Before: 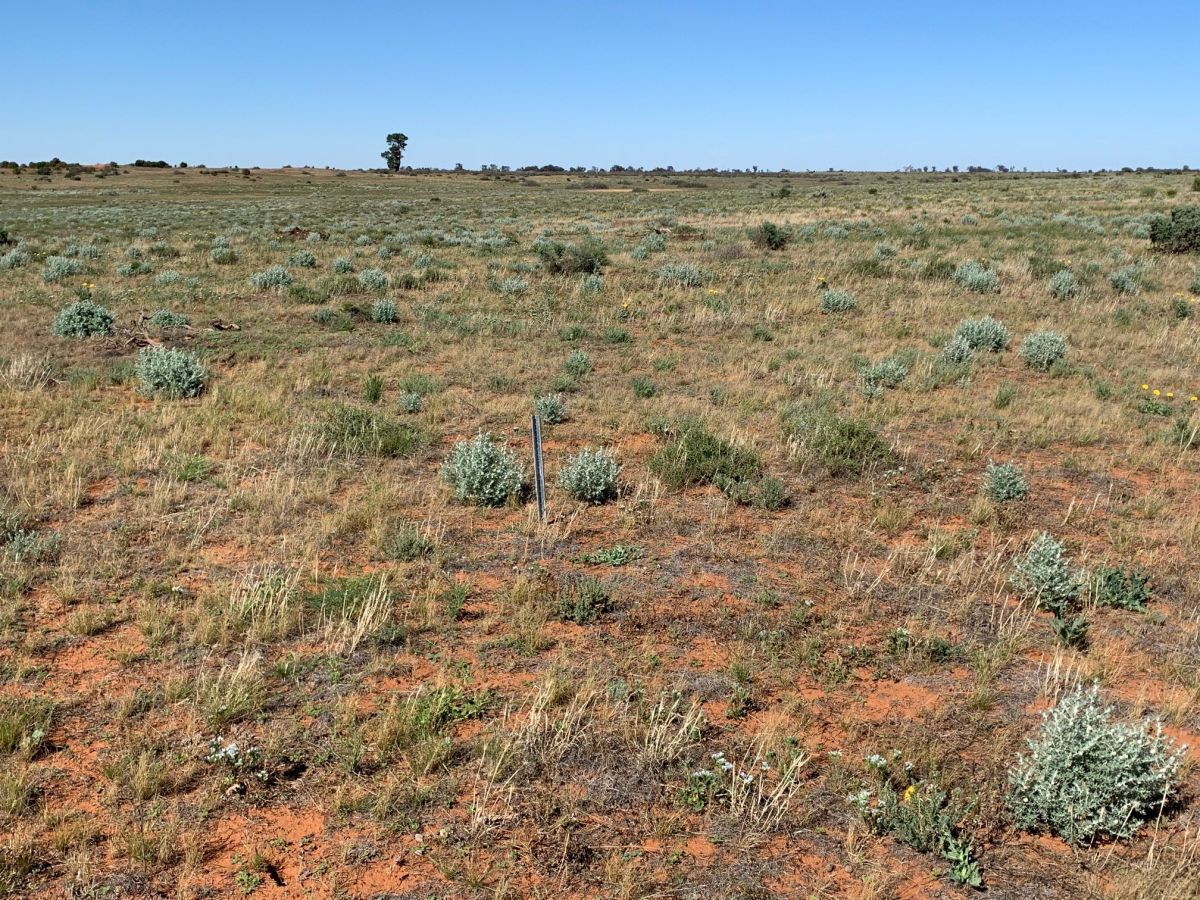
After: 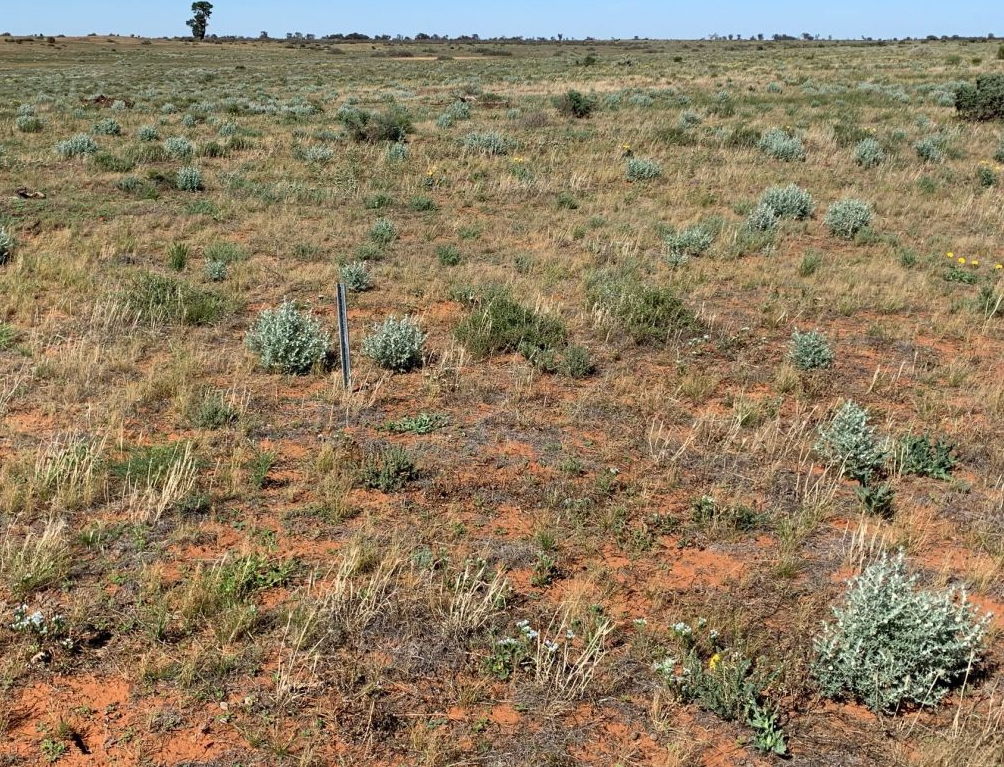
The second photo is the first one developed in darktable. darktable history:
crop: left 16.269%, top 14.698%
